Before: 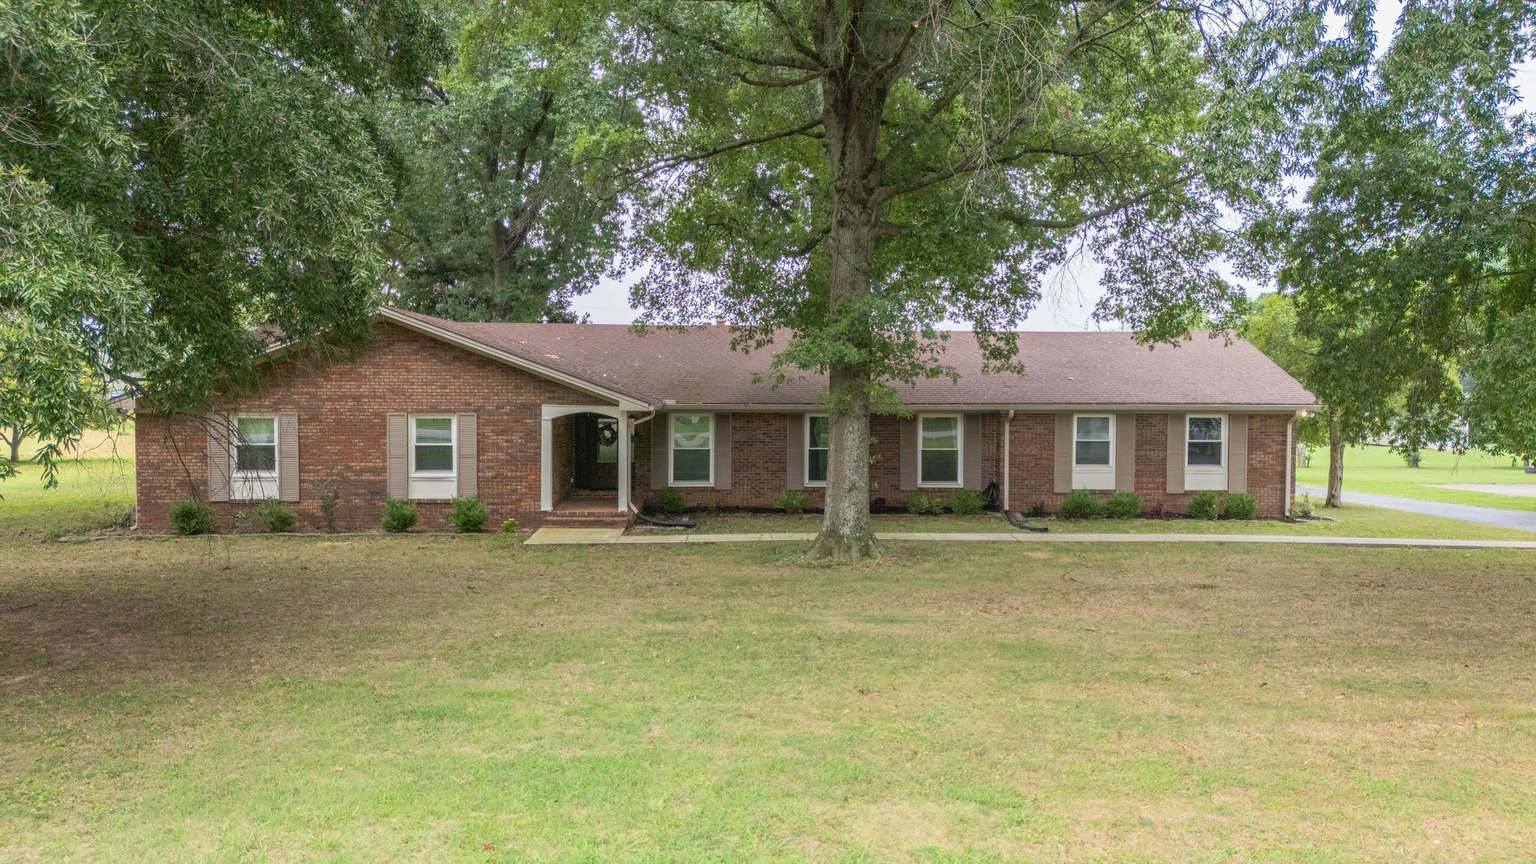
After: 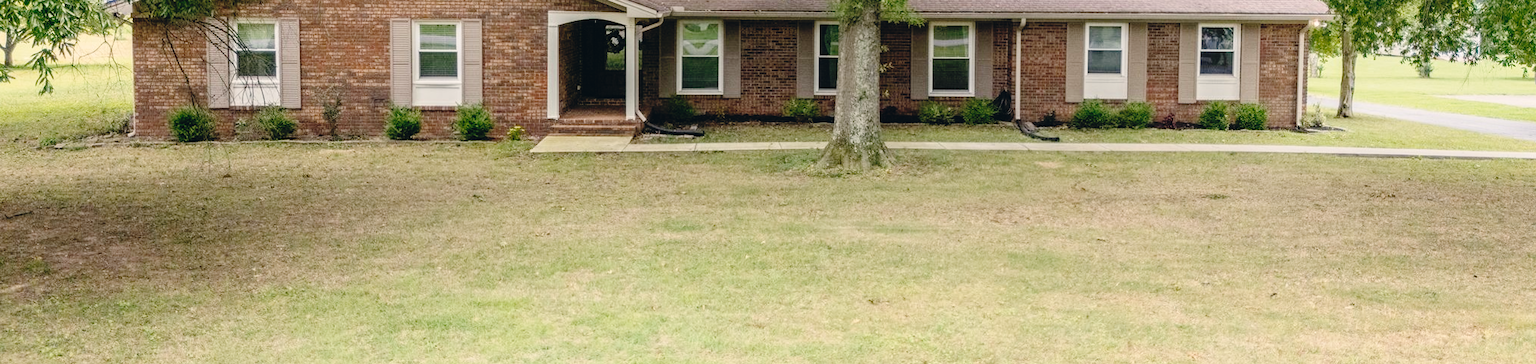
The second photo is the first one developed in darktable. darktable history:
color correction: highlights a* 2.75, highlights b* 5, shadows a* -2.04, shadows b* -4.84, saturation 0.8
crop: top 45.551%, bottom 12.262%
rotate and perspective: rotation 0.174°, lens shift (vertical) 0.013, lens shift (horizontal) 0.019, shear 0.001, automatic cropping original format, crop left 0.007, crop right 0.991, crop top 0.016, crop bottom 0.997
tone curve: curves: ch0 [(0, 0) (0.003, 0.03) (0.011, 0.03) (0.025, 0.033) (0.044, 0.035) (0.069, 0.04) (0.1, 0.046) (0.136, 0.052) (0.177, 0.08) (0.224, 0.121) (0.277, 0.225) (0.335, 0.343) (0.399, 0.456) (0.468, 0.555) (0.543, 0.647) (0.623, 0.732) (0.709, 0.808) (0.801, 0.886) (0.898, 0.947) (1, 1)], preserve colors none
color balance rgb: global vibrance 10%
